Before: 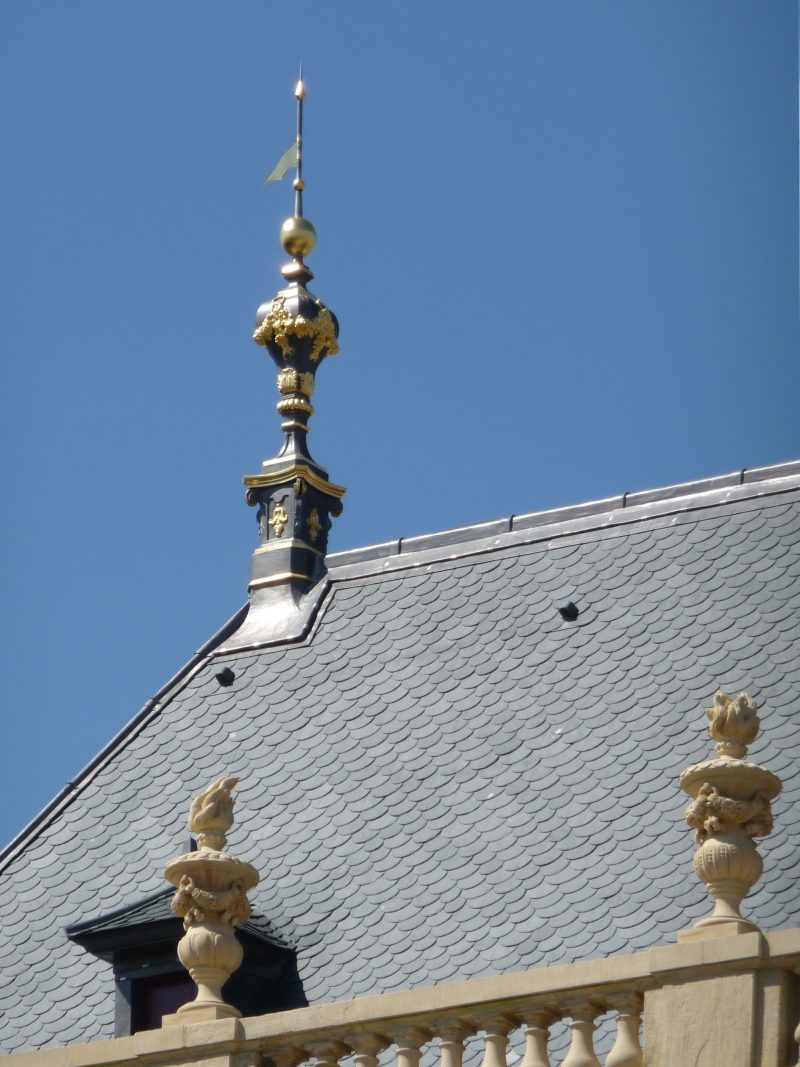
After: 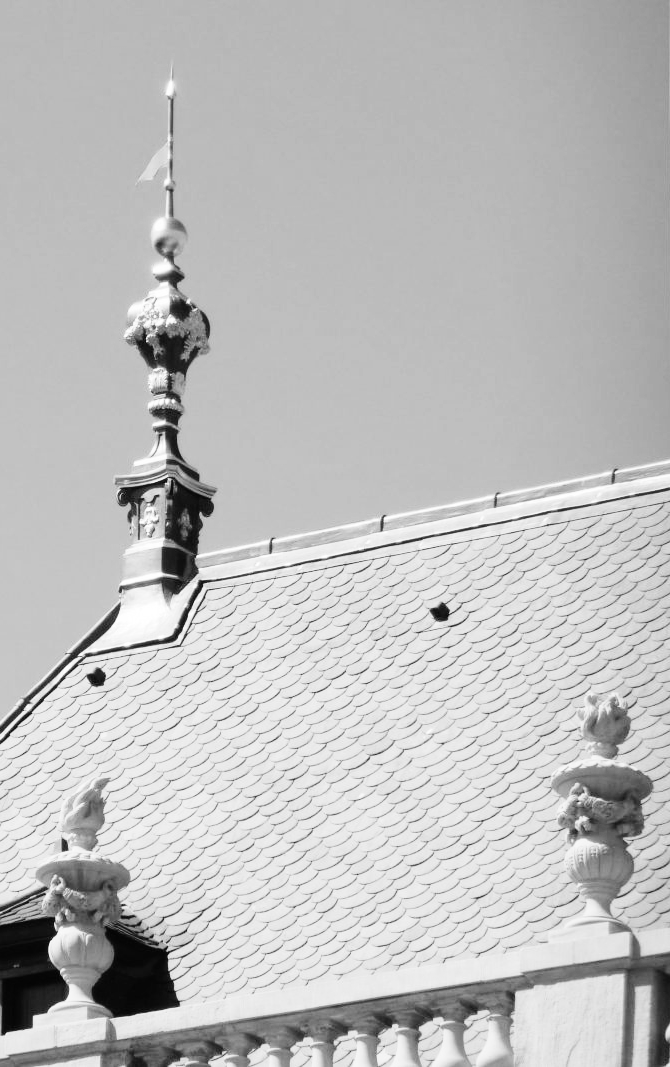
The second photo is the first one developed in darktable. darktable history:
crop: left 16.145%
monochrome: on, module defaults
white balance: red 0.974, blue 1.044
base curve: curves: ch0 [(0, 0) (0, 0.001) (0.001, 0.001) (0.004, 0.002) (0.007, 0.004) (0.015, 0.013) (0.033, 0.045) (0.052, 0.096) (0.075, 0.17) (0.099, 0.241) (0.163, 0.42) (0.219, 0.55) (0.259, 0.616) (0.327, 0.722) (0.365, 0.765) (0.522, 0.873) (0.547, 0.881) (0.689, 0.919) (0.826, 0.952) (1, 1)], preserve colors none
color contrast: green-magenta contrast 0.81
